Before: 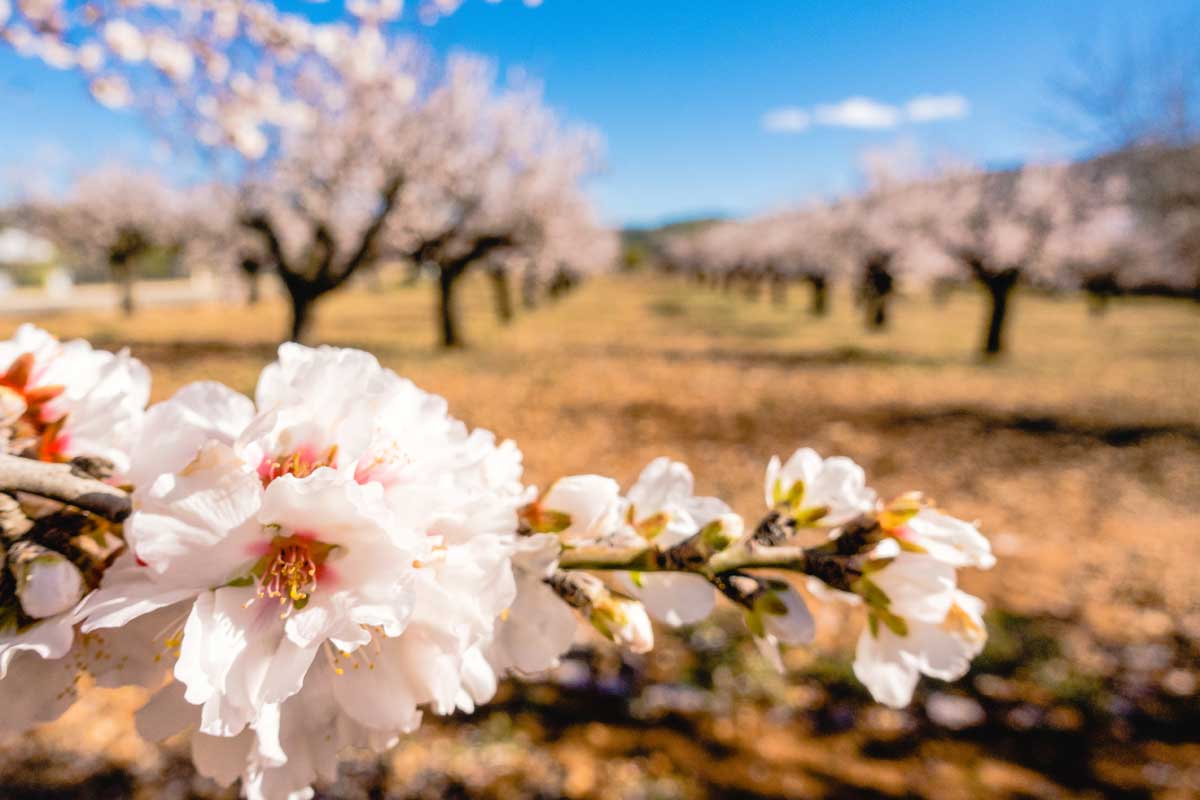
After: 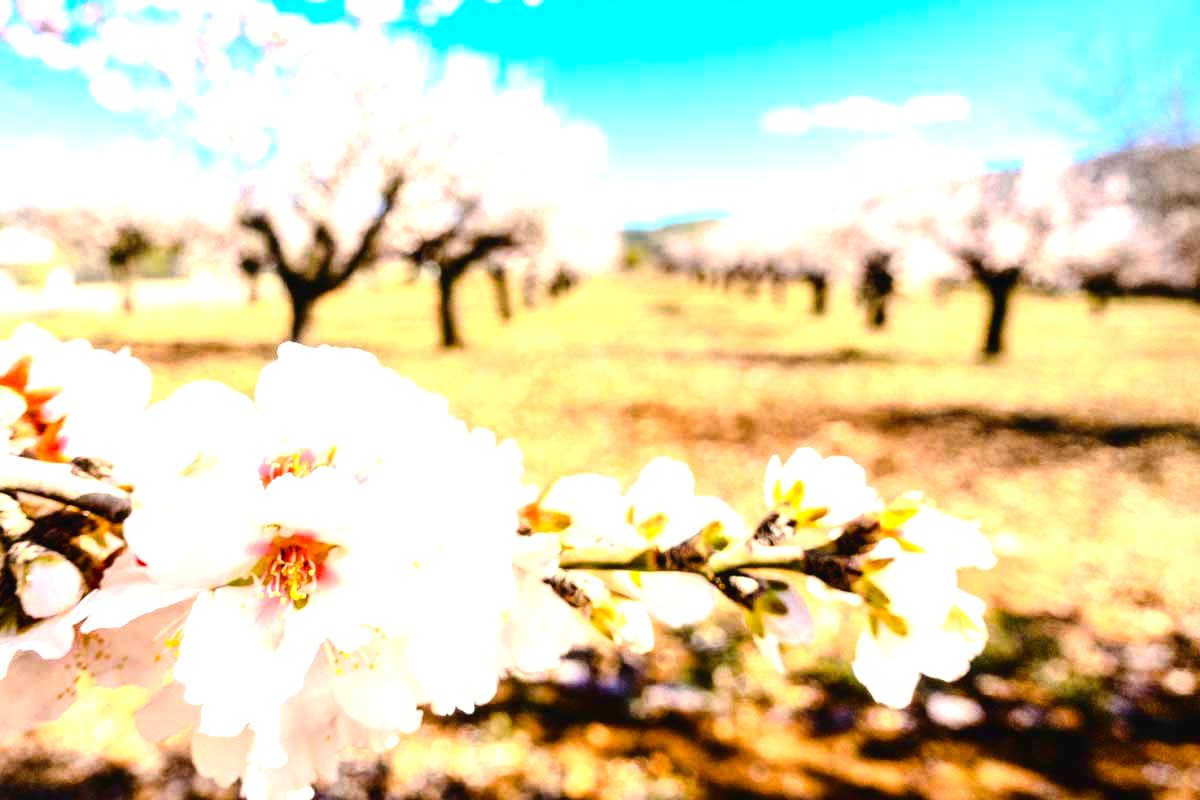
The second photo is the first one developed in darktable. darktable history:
contrast brightness saturation: contrast 0.196, brightness -0.107, saturation 0.097
exposure: black level correction 0, exposure 1.517 EV, compensate exposure bias true, compensate highlight preservation false
